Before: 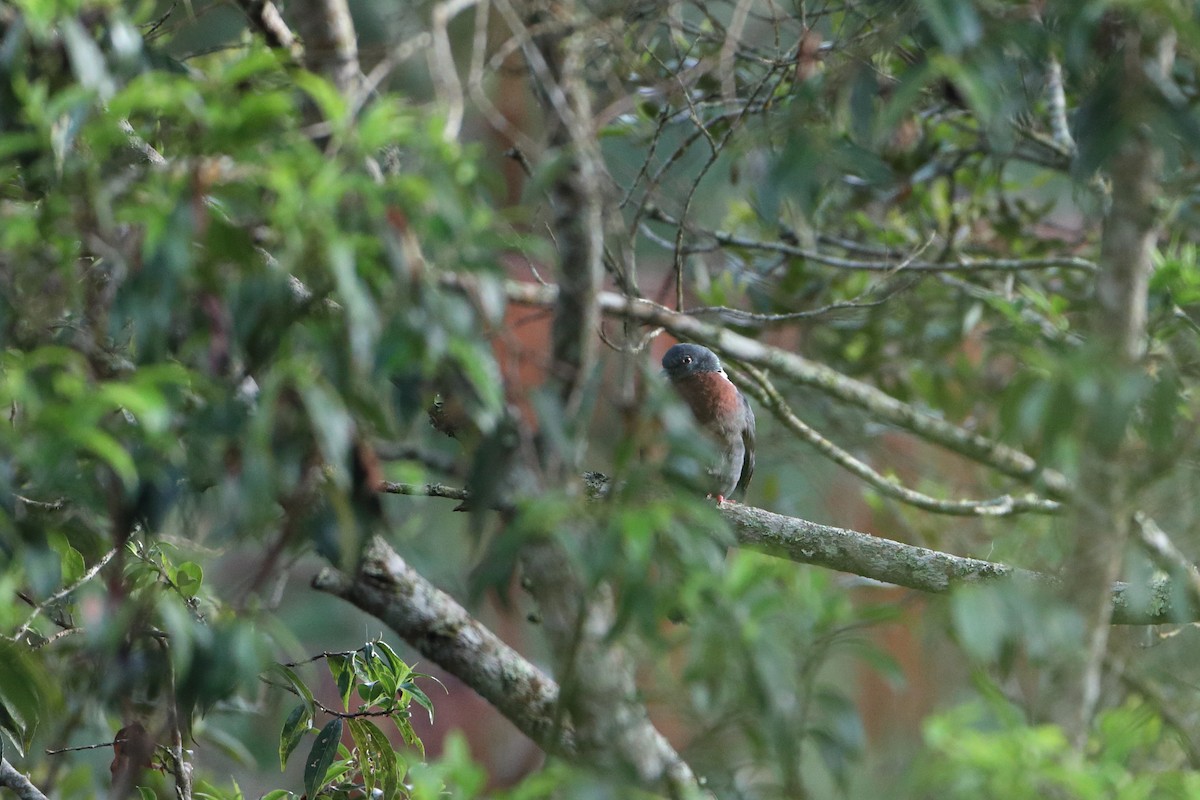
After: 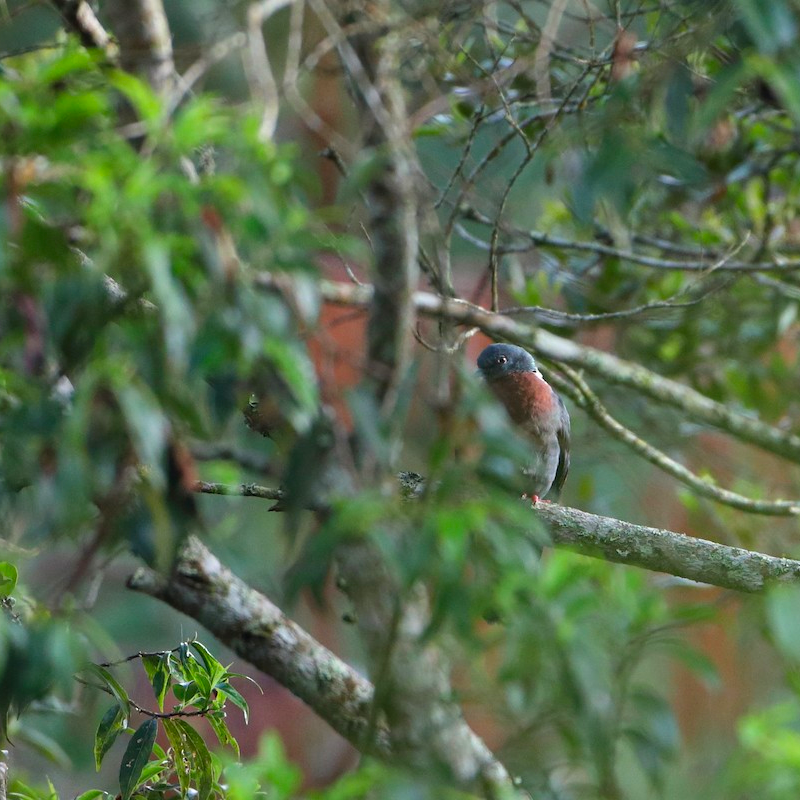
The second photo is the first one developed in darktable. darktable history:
color correction: saturation 1.34
crop and rotate: left 15.446%, right 17.836%
exposure: compensate highlight preservation false
